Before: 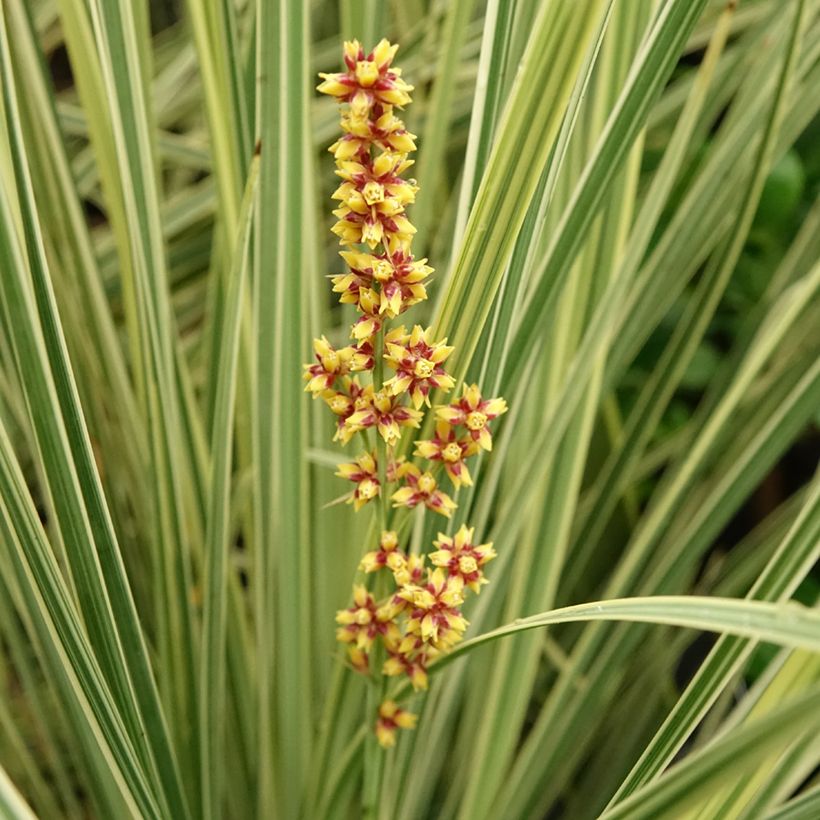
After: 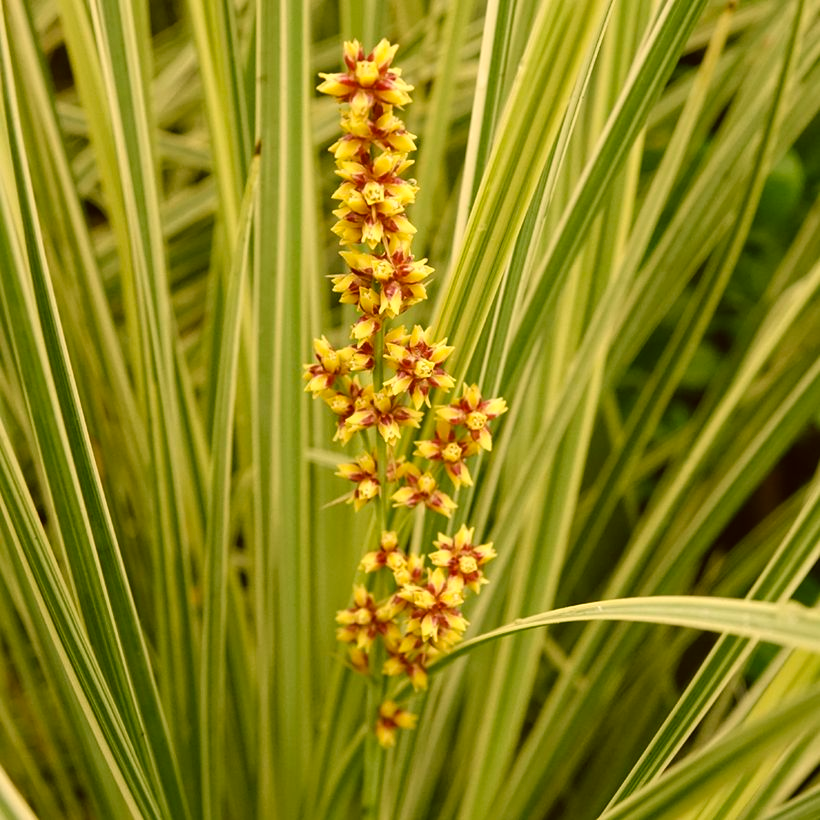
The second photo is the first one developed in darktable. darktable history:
local contrast: mode bilateral grid, contrast 19, coarseness 50, detail 102%, midtone range 0.2
color correction: highlights a* 8.39, highlights b* 15.39, shadows a* -0.593, shadows b* 26.31
shadows and highlights: shadows -24.57, highlights 48.44, soften with gaussian
